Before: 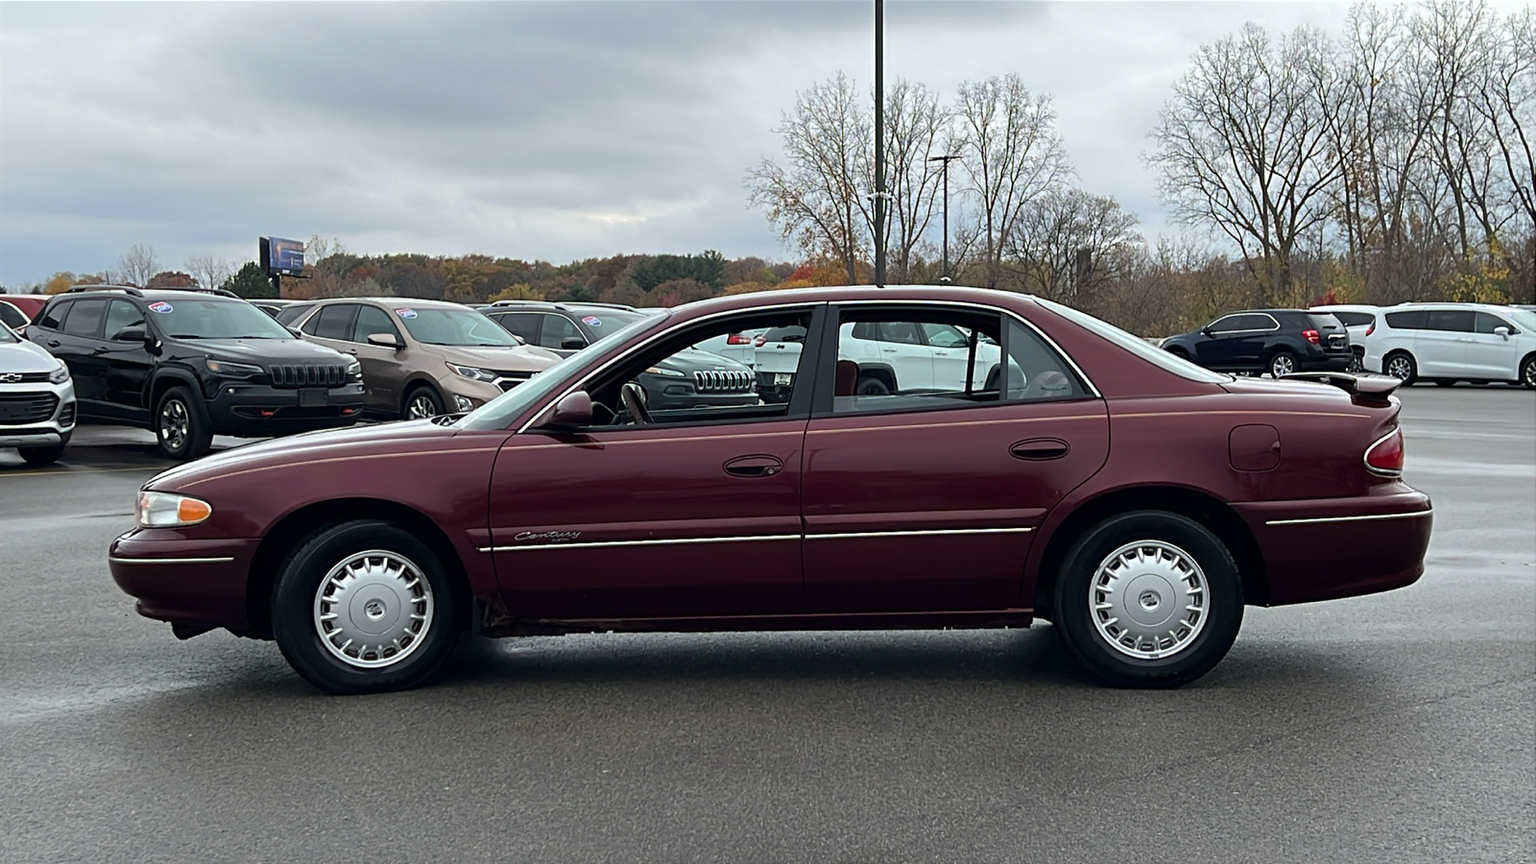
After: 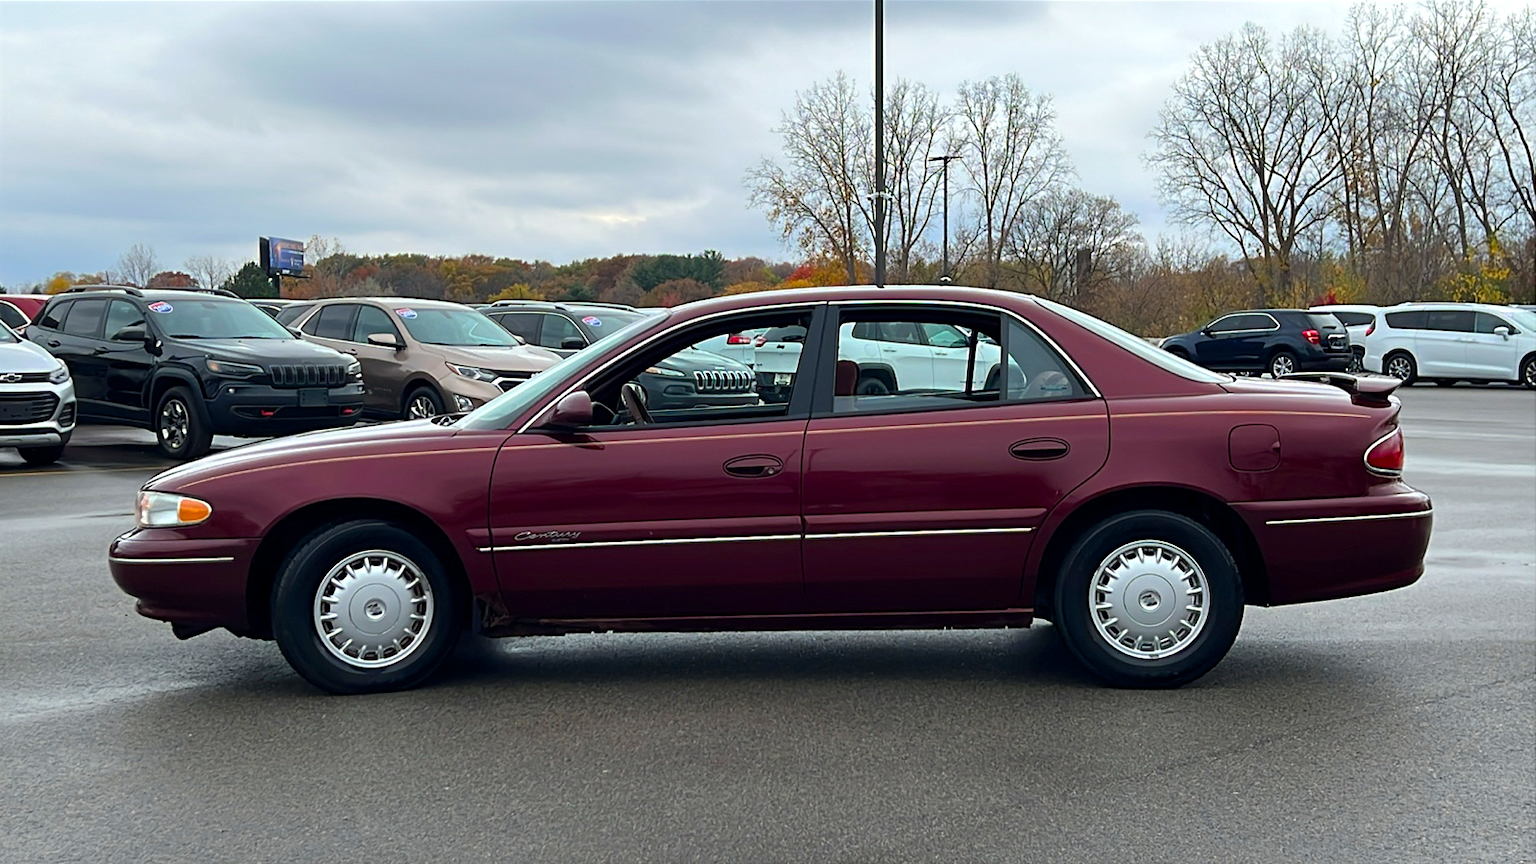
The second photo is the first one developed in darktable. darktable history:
exposure: exposure 0.127 EV, compensate highlight preservation false
color balance rgb: linear chroma grading › global chroma 15%, perceptual saturation grading › global saturation 30%
